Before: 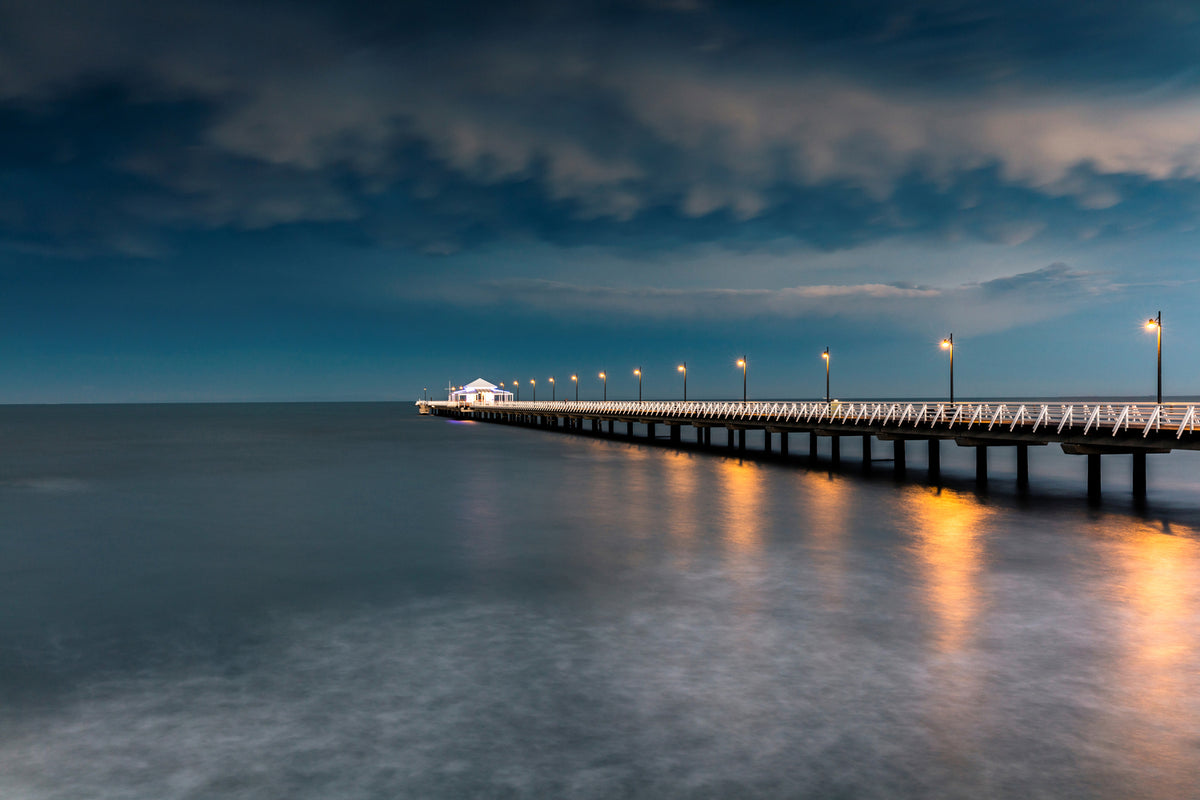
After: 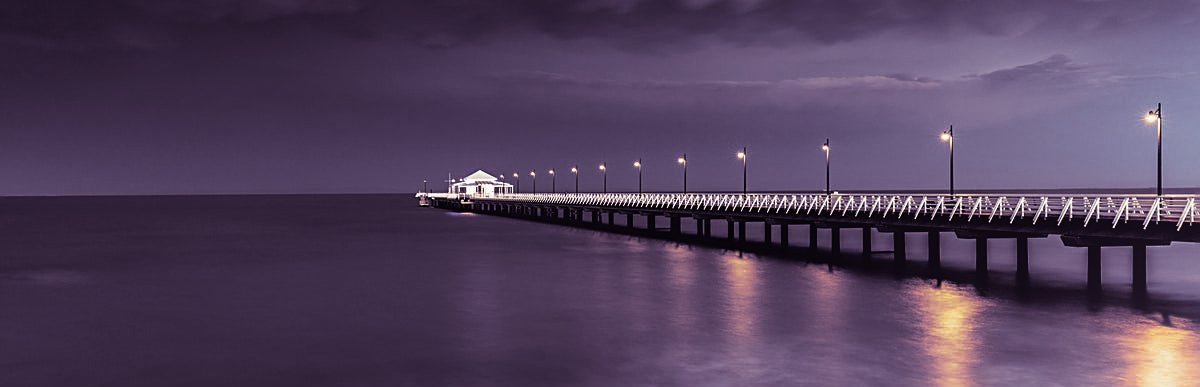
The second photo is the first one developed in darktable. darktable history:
sharpen: on, module defaults
crop and rotate: top 26.056%, bottom 25.543%
shadows and highlights: shadows -62.32, white point adjustment -5.22, highlights 61.59
color zones: curves: ch0 [(0, 0.5) (0.125, 0.4) (0.25, 0.5) (0.375, 0.4) (0.5, 0.4) (0.625, 0.6) (0.75, 0.6) (0.875, 0.5)]; ch1 [(0, 0.35) (0.125, 0.45) (0.25, 0.35) (0.375, 0.35) (0.5, 0.35) (0.625, 0.35) (0.75, 0.45) (0.875, 0.35)]; ch2 [(0, 0.6) (0.125, 0.5) (0.25, 0.5) (0.375, 0.6) (0.5, 0.6) (0.625, 0.5) (0.75, 0.5) (0.875, 0.5)]
bloom: threshold 82.5%, strength 16.25%
exposure: exposure -0.153 EV, compensate highlight preservation false
split-toning: shadows › hue 266.4°, shadows › saturation 0.4, highlights › hue 61.2°, highlights › saturation 0.3, compress 0%
